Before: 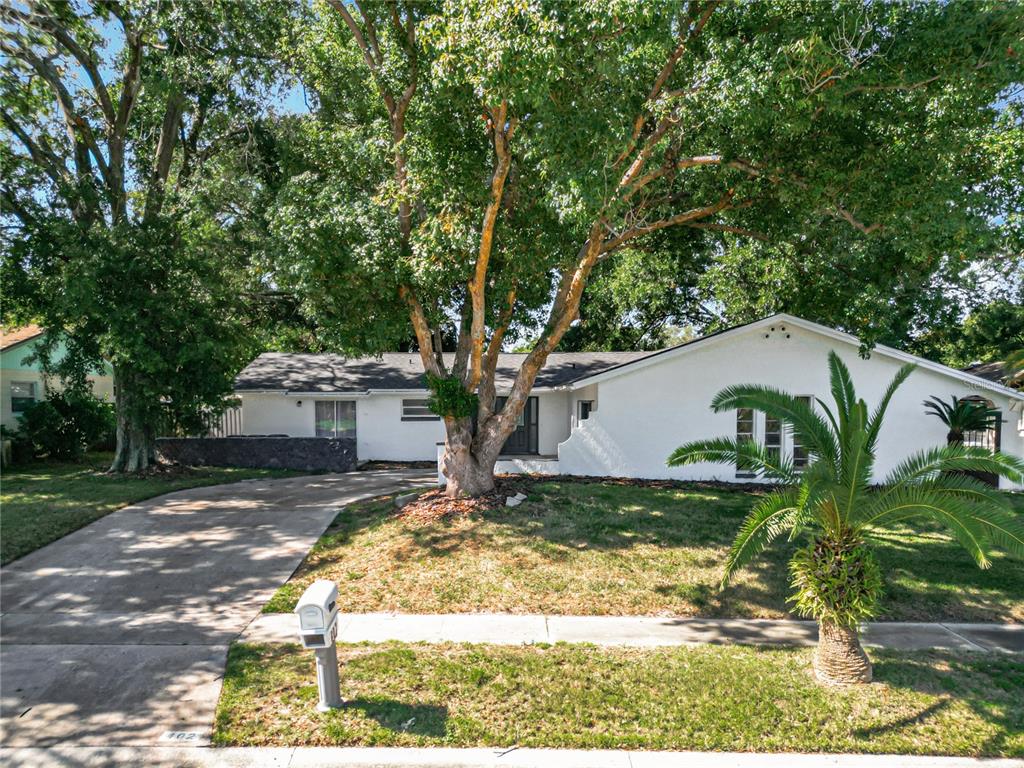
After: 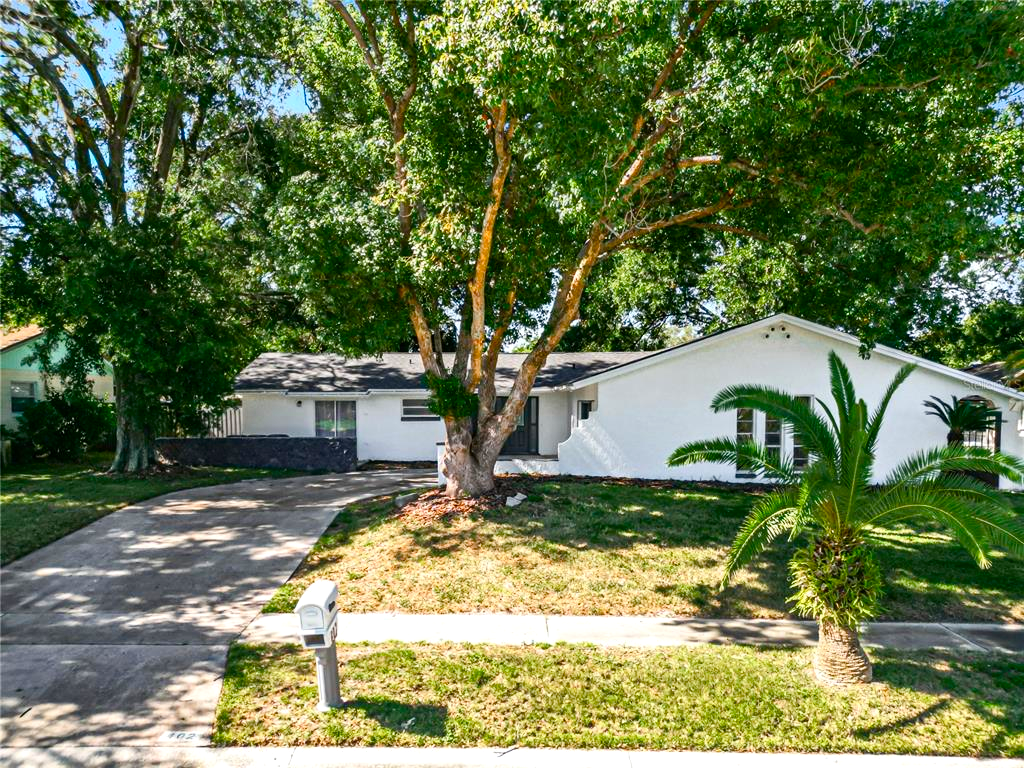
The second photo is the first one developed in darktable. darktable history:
contrast brightness saturation: contrast 0.15, brightness -0.01, saturation 0.1
color balance rgb: linear chroma grading › shadows 32%, linear chroma grading › global chroma -2%, linear chroma grading › mid-tones 4%, perceptual saturation grading › global saturation -2%, perceptual saturation grading › highlights -8%, perceptual saturation grading › mid-tones 8%, perceptual saturation grading › shadows 4%, perceptual brilliance grading › highlights 8%, perceptual brilliance grading › mid-tones 4%, perceptual brilliance grading › shadows 2%, global vibrance 16%, saturation formula JzAzBz (2021)
